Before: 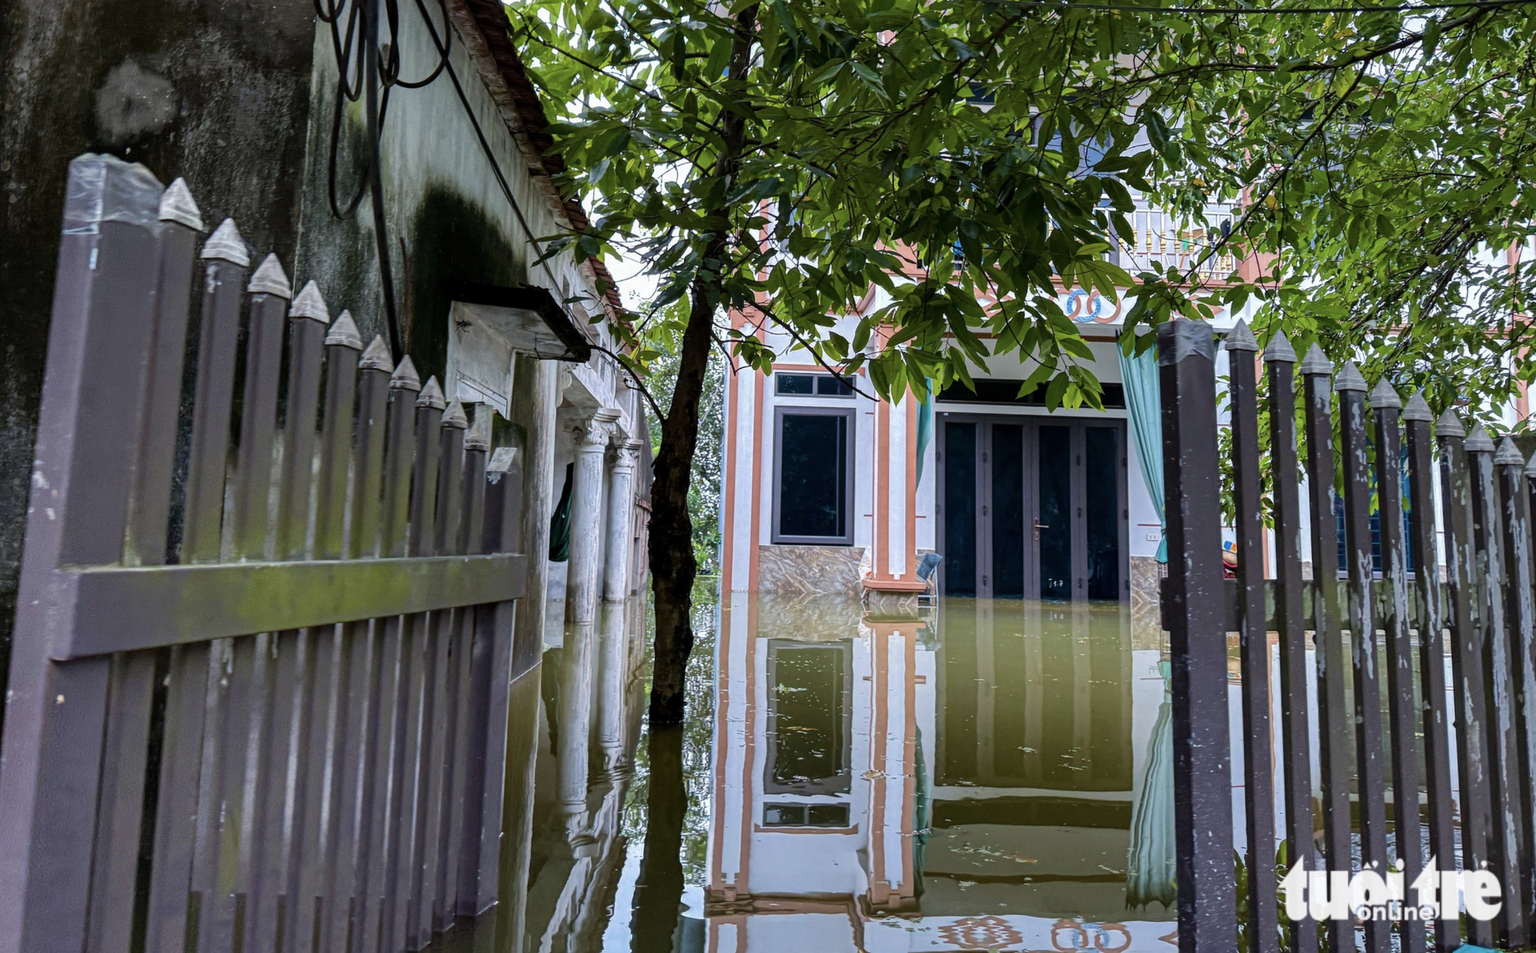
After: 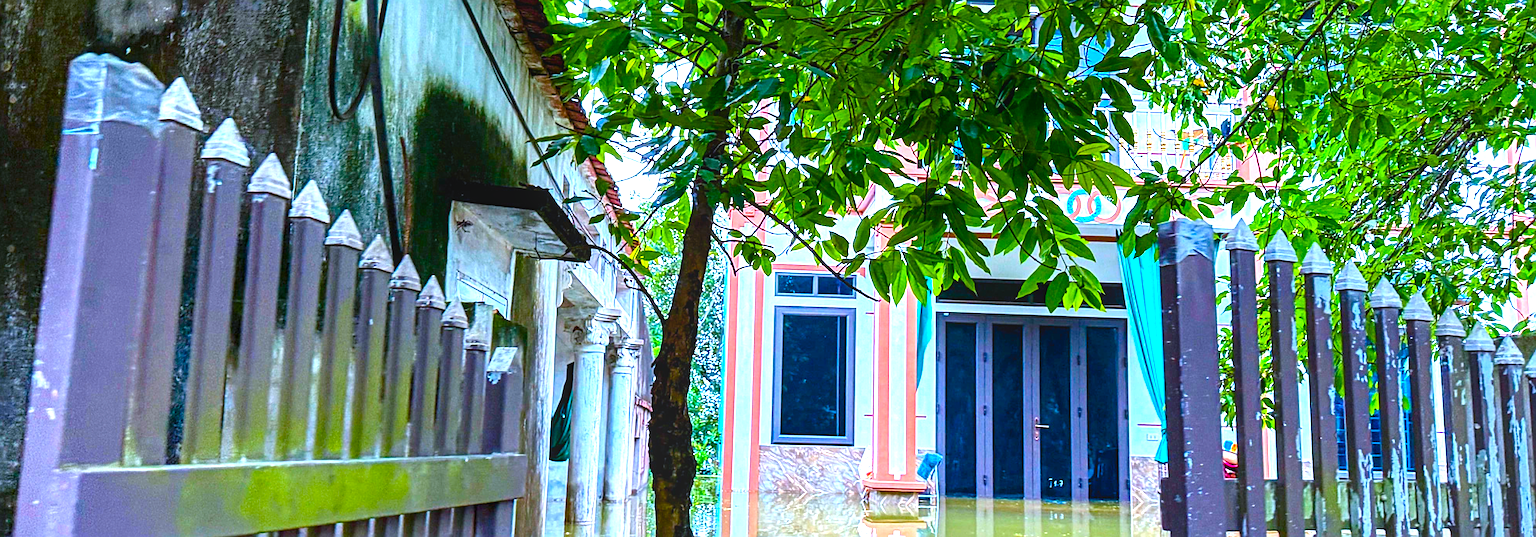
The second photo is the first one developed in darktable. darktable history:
contrast brightness saturation: contrast 0.088, saturation 0.276
color calibration: x 0.366, y 0.379, temperature 4401.13 K
local contrast: detail 109%
exposure: black level correction 0, exposure 1.382 EV, compensate highlight preservation false
crop and rotate: top 10.52%, bottom 33.039%
color balance rgb: perceptual saturation grading › global saturation 35.016%, perceptual saturation grading › highlights -25.382%, perceptual saturation grading › shadows 26.044%, global vibrance 34.329%
sharpen: radius 2.532, amount 0.618
